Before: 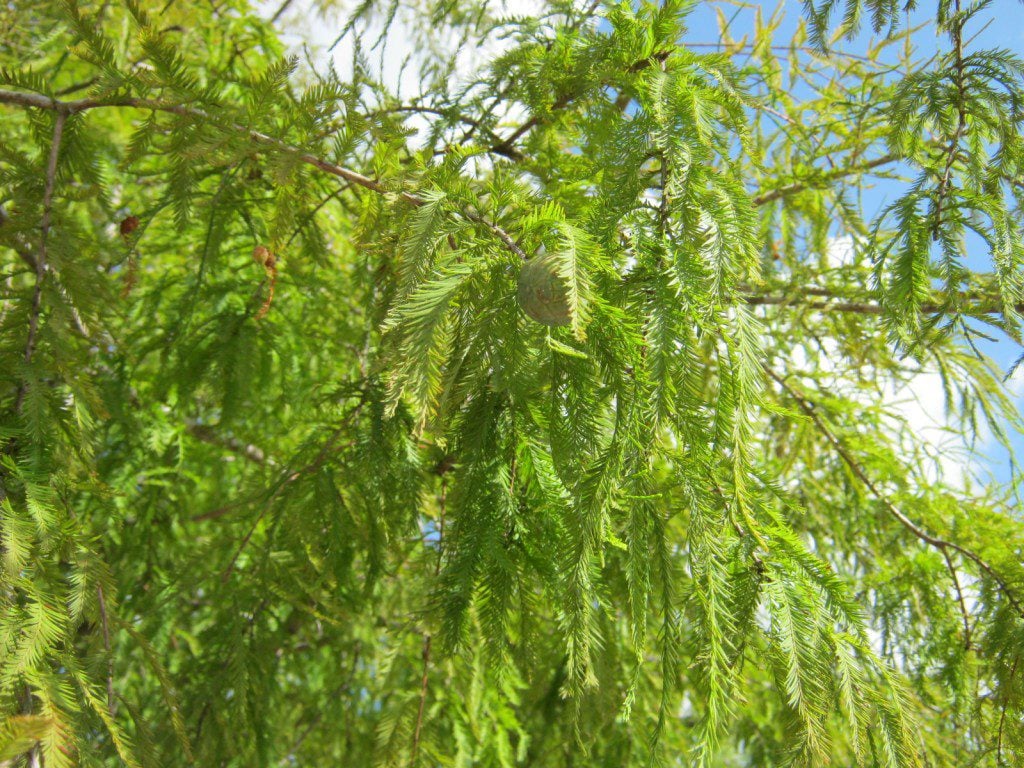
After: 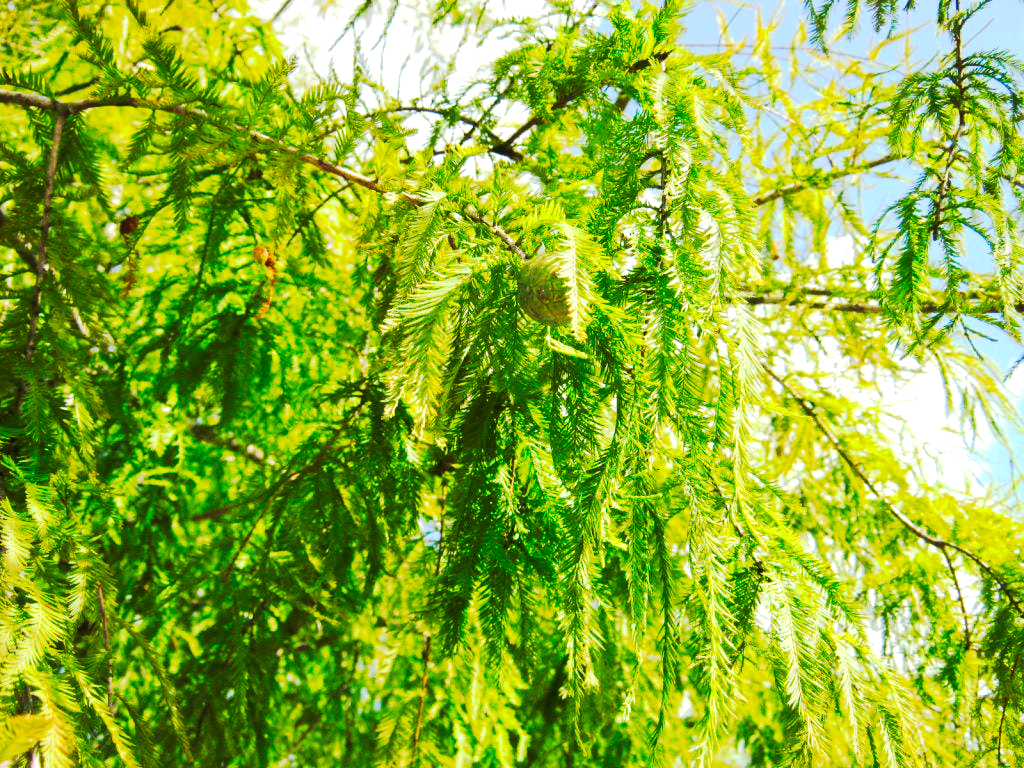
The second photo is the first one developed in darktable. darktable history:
velvia: strength 15%
tone curve: curves: ch0 [(0, 0) (0.003, 0.002) (0.011, 0.004) (0.025, 0.005) (0.044, 0.009) (0.069, 0.013) (0.1, 0.017) (0.136, 0.036) (0.177, 0.066) (0.224, 0.102) (0.277, 0.143) (0.335, 0.197) (0.399, 0.268) (0.468, 0.389) (0.543, 0.549) (0.623, 0.714) (0.709, 0.801) (0.801, 0.854) (0.898, 0.9) (1, 1)], preserve colors none
exposure: exposure 0.556 EV, compensate highlight preservation false
